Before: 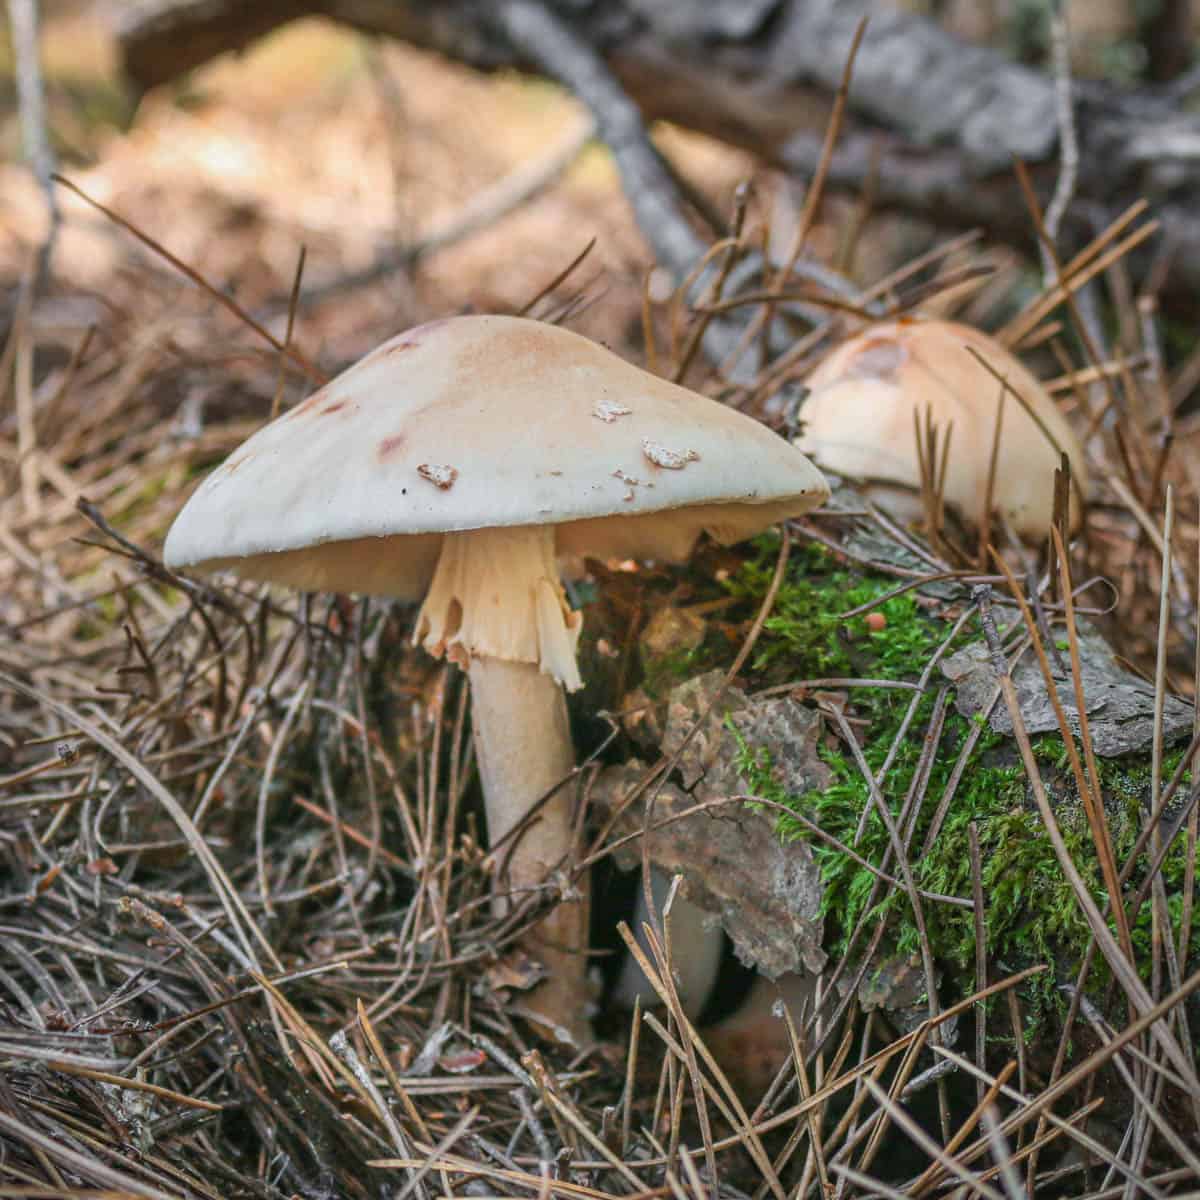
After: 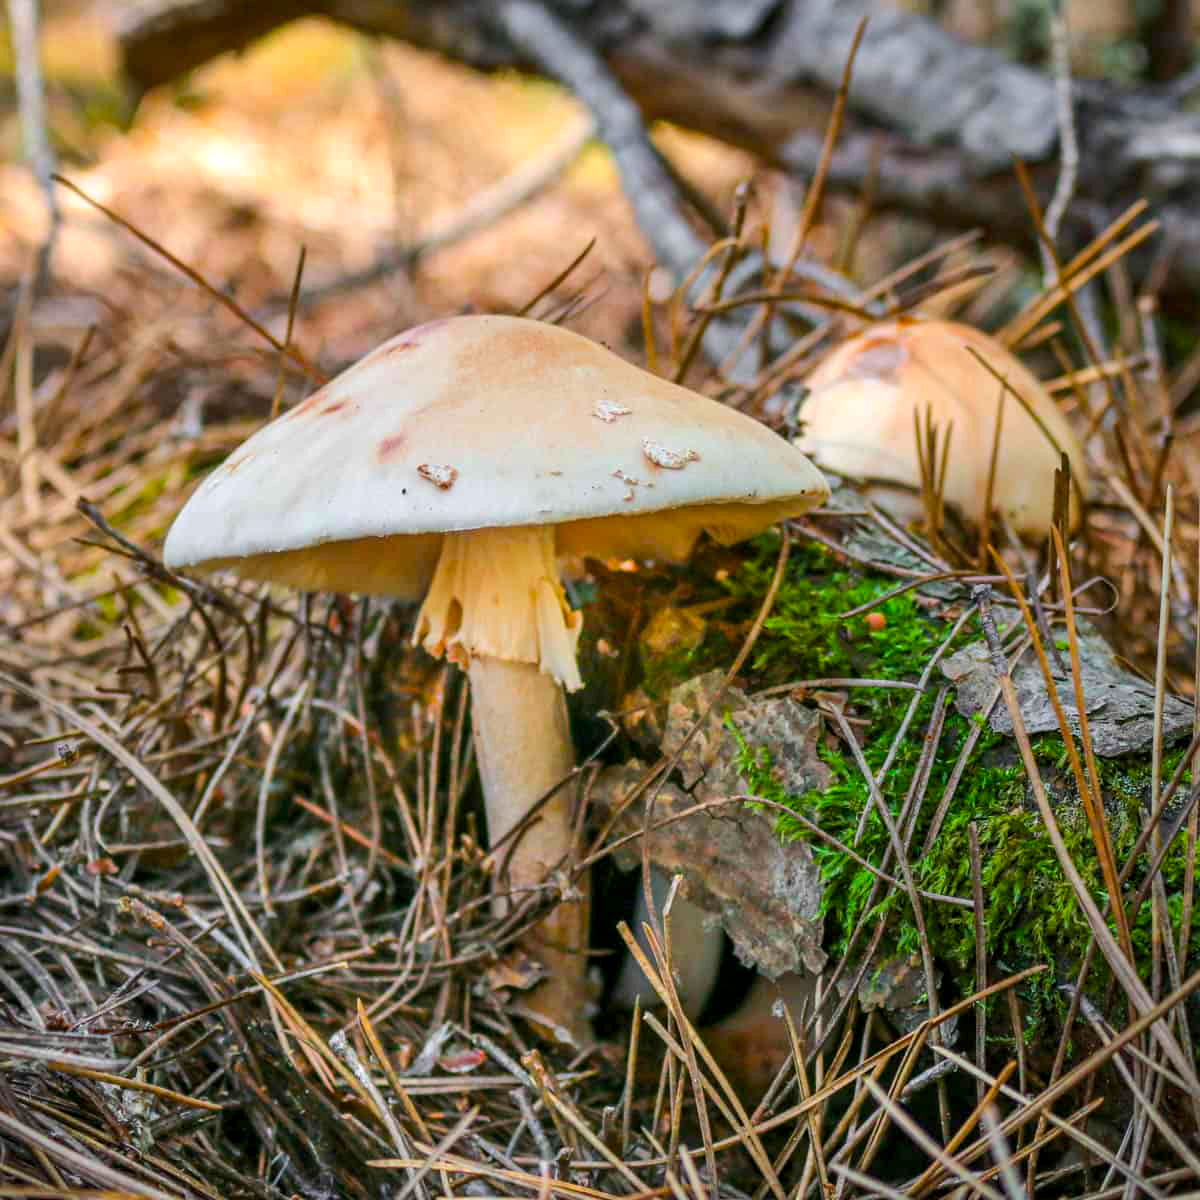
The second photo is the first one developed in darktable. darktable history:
color balance rgb: shadows lift › chroma 0.772%, shadows lift › hue 110.84°, global offset › luminance -0.488%, perceptual saturation grading › global saturation 36.93%, perceptual brilliance grading › highlights 6.659%, perceptual brilliance grading › mid-tones 18.08%, perceptual brilliance grading › shadows -5.473%, global vibrance 20%
